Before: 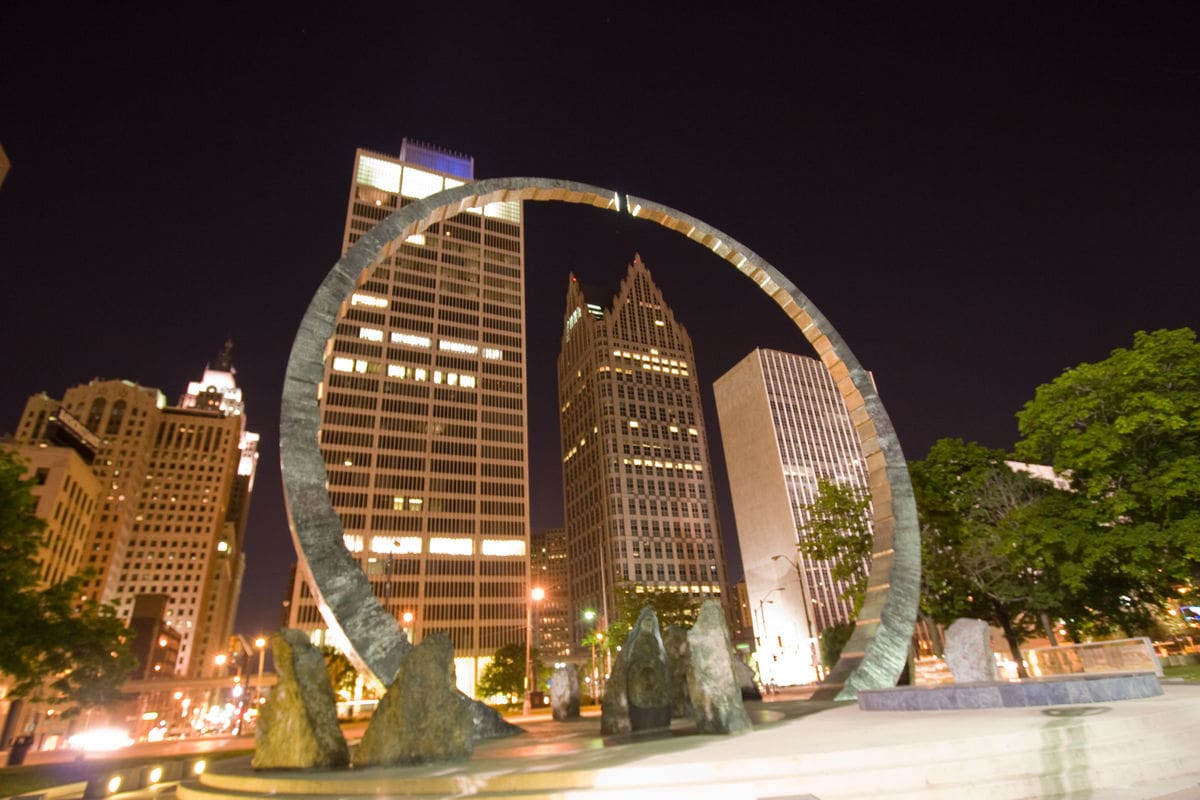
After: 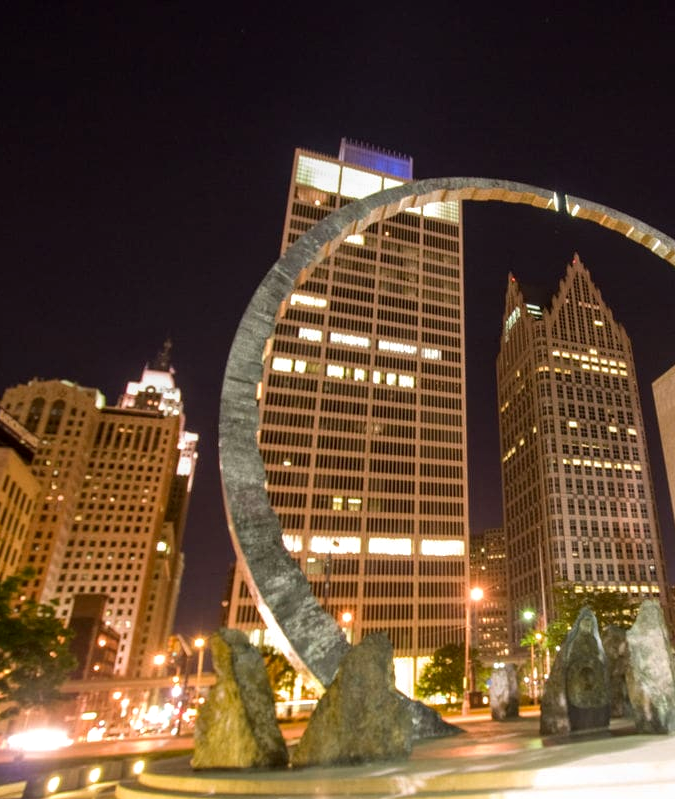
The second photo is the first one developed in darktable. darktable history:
contrast brightness saturation: contrast 0.04, saturation 0.07
local contrast: on, module defaults
crop: left 5.114%, right 38.589%
